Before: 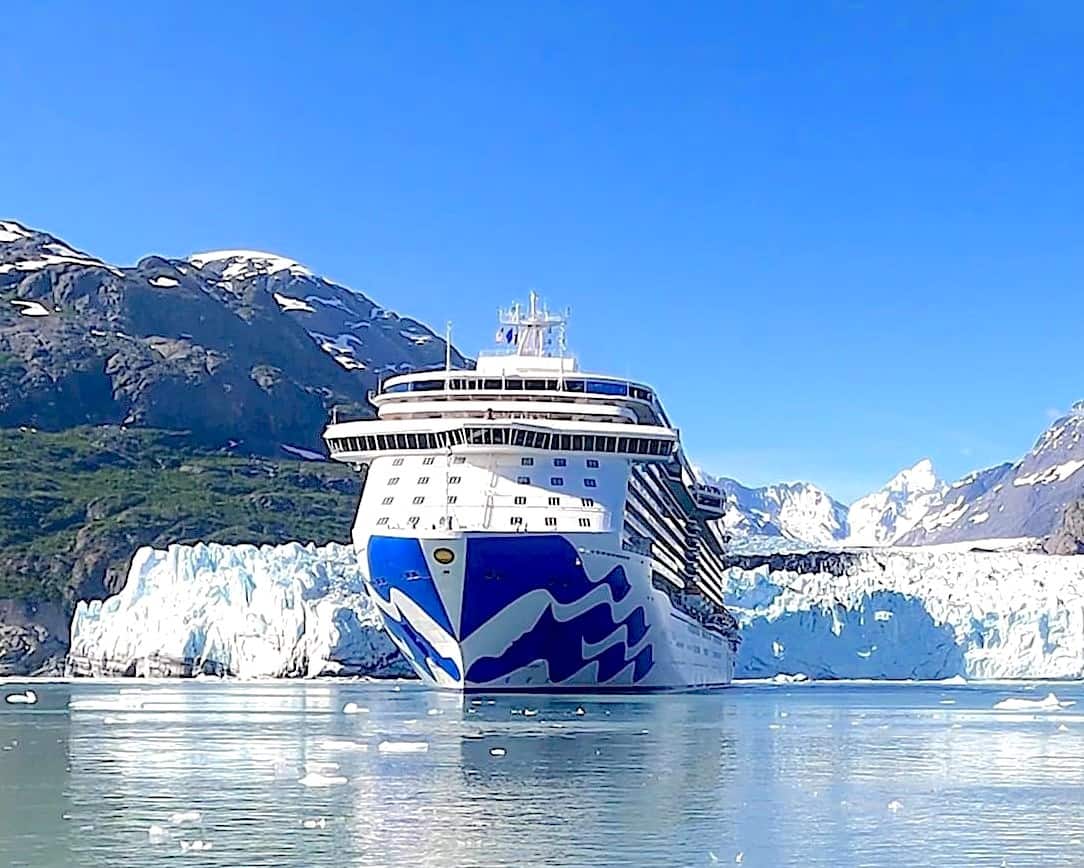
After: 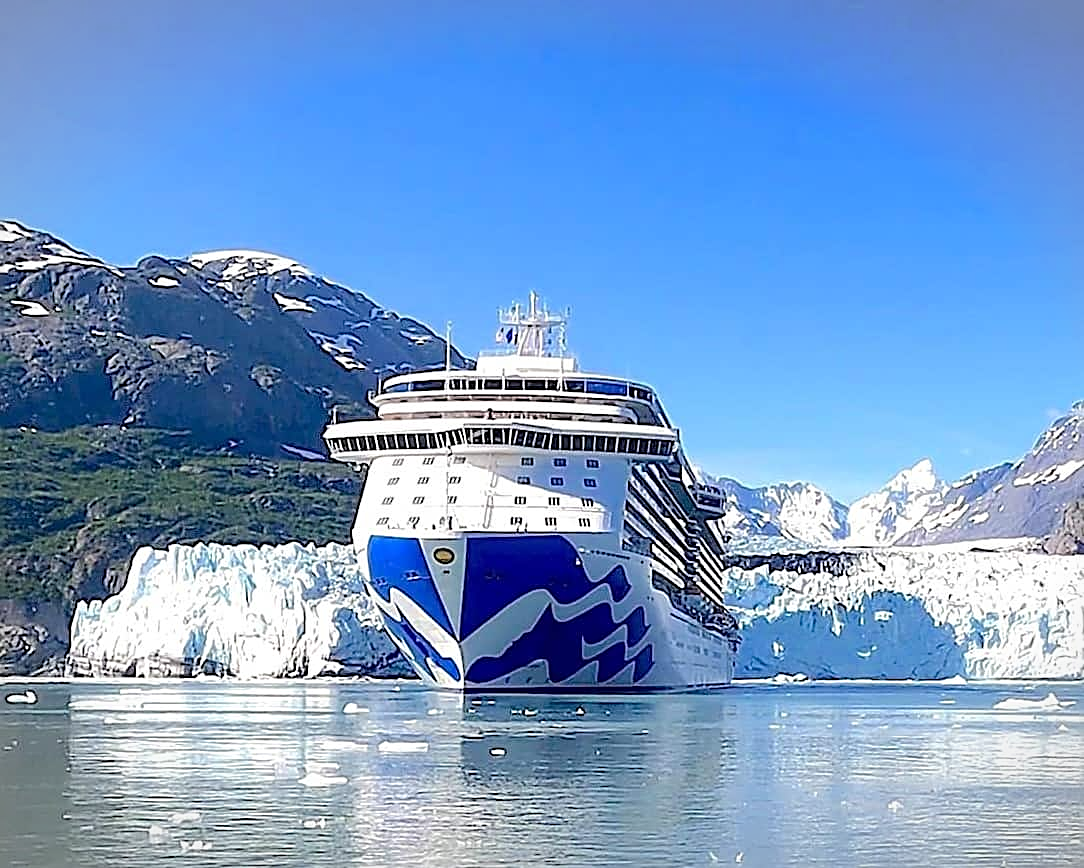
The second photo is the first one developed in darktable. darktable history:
sharpen: on, module defaults
vignetting: fall-off start 100%, brightness -0.282, width/height ratio 1.31
